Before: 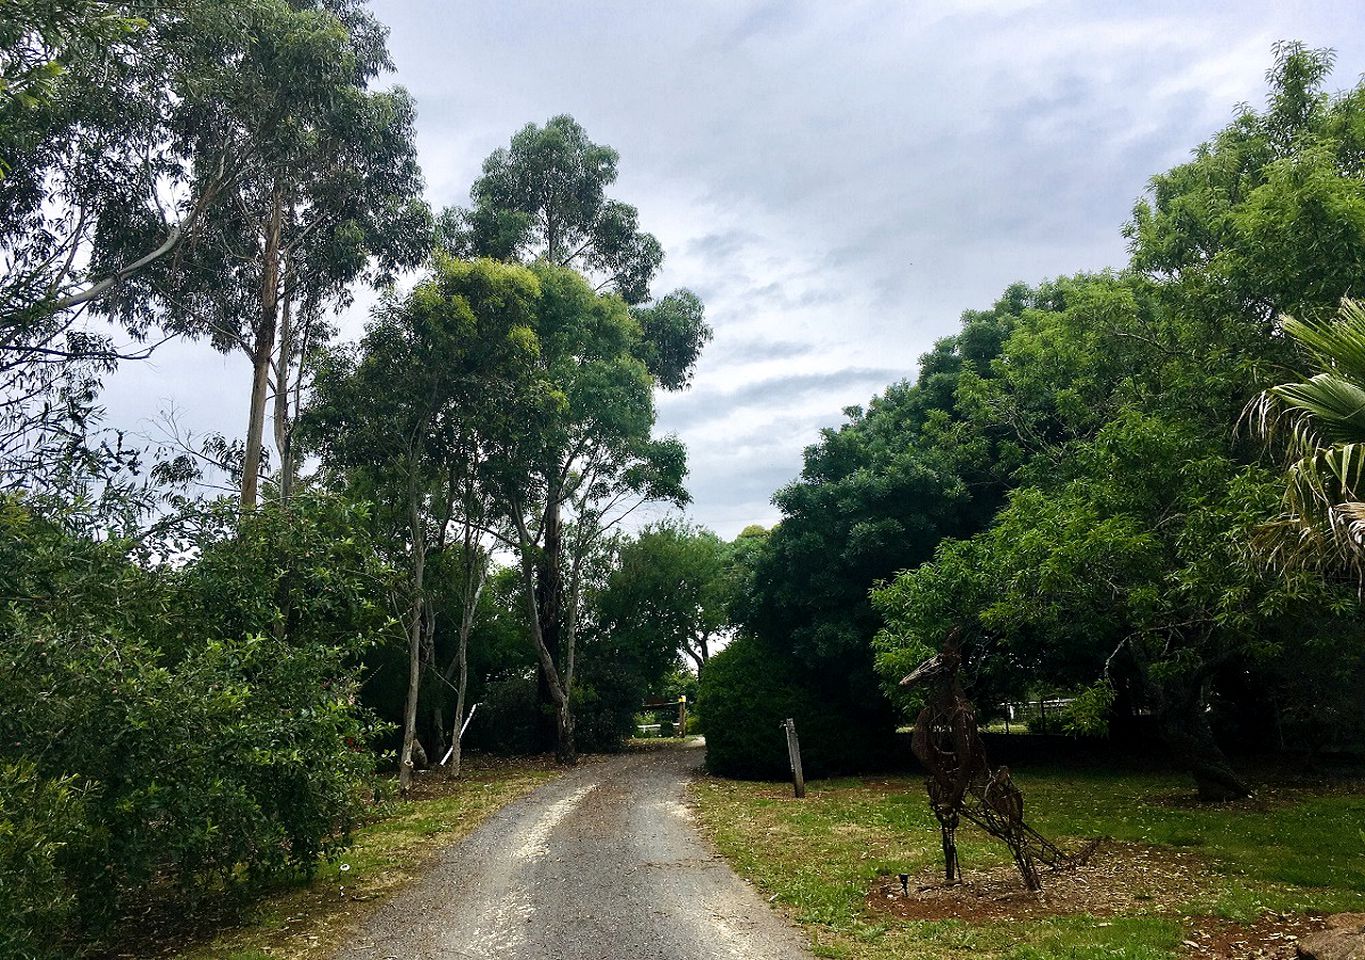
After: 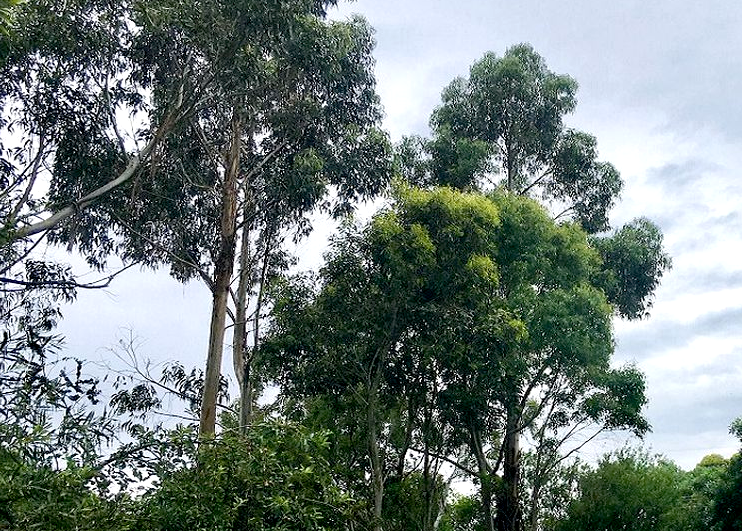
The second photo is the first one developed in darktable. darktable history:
crop and rotate: left 3.07%, top 7.441%, right 42.525%, bottom 37.246%
exposure: black level correction 0.007, exposure 0.156 EV, compensate highlight preservation false
